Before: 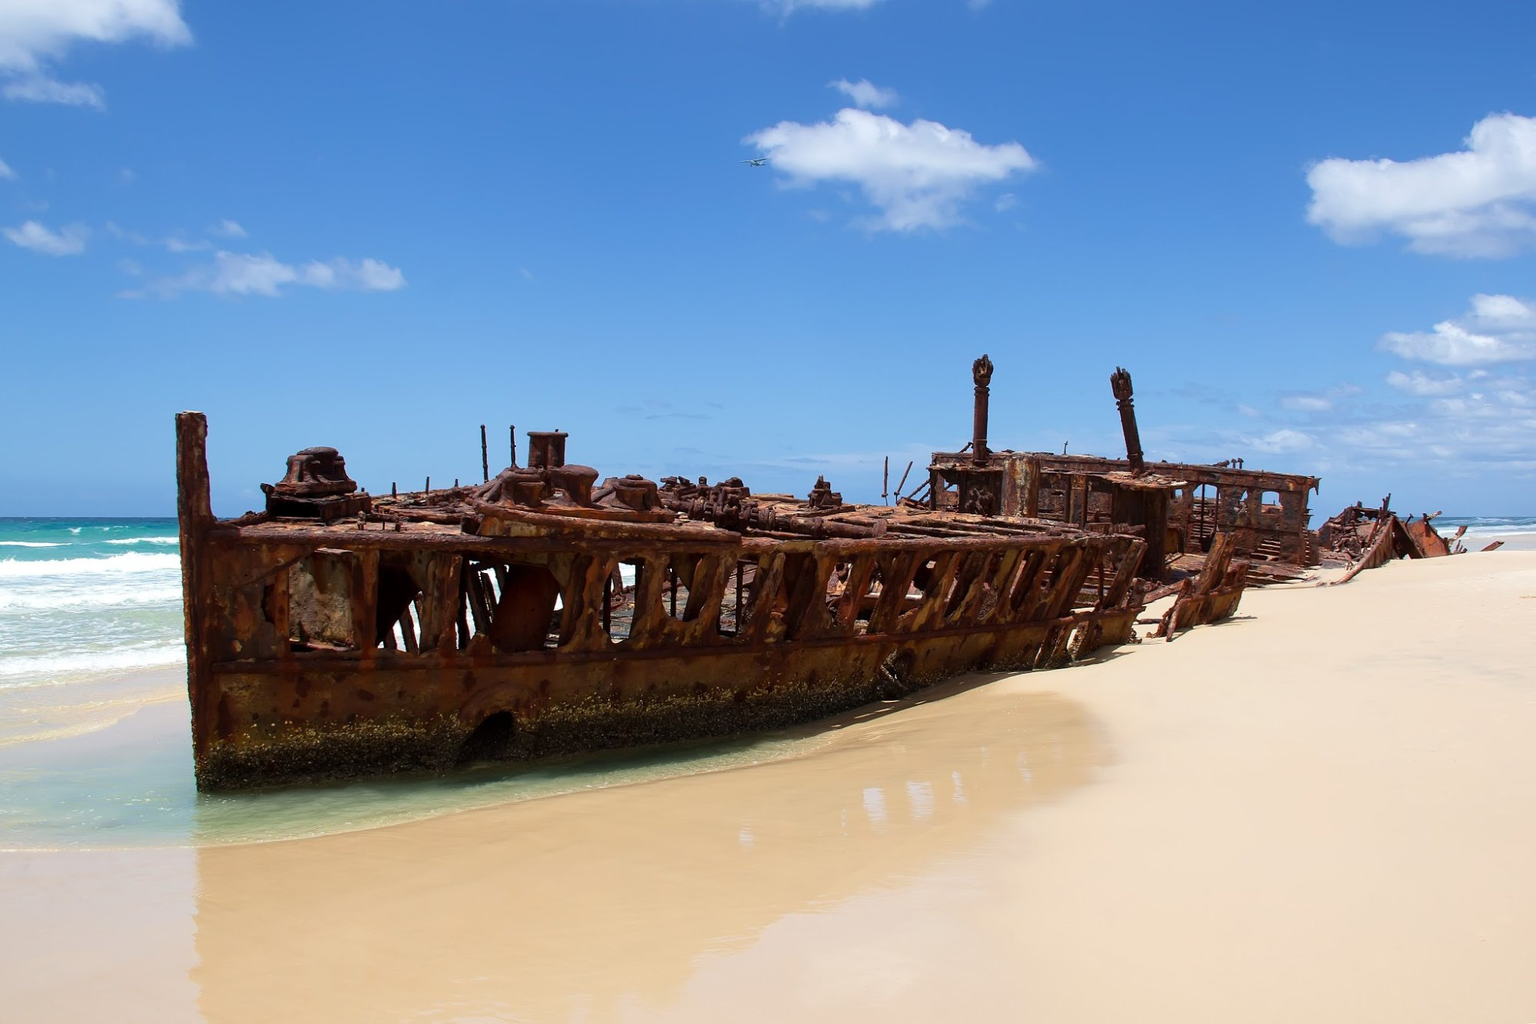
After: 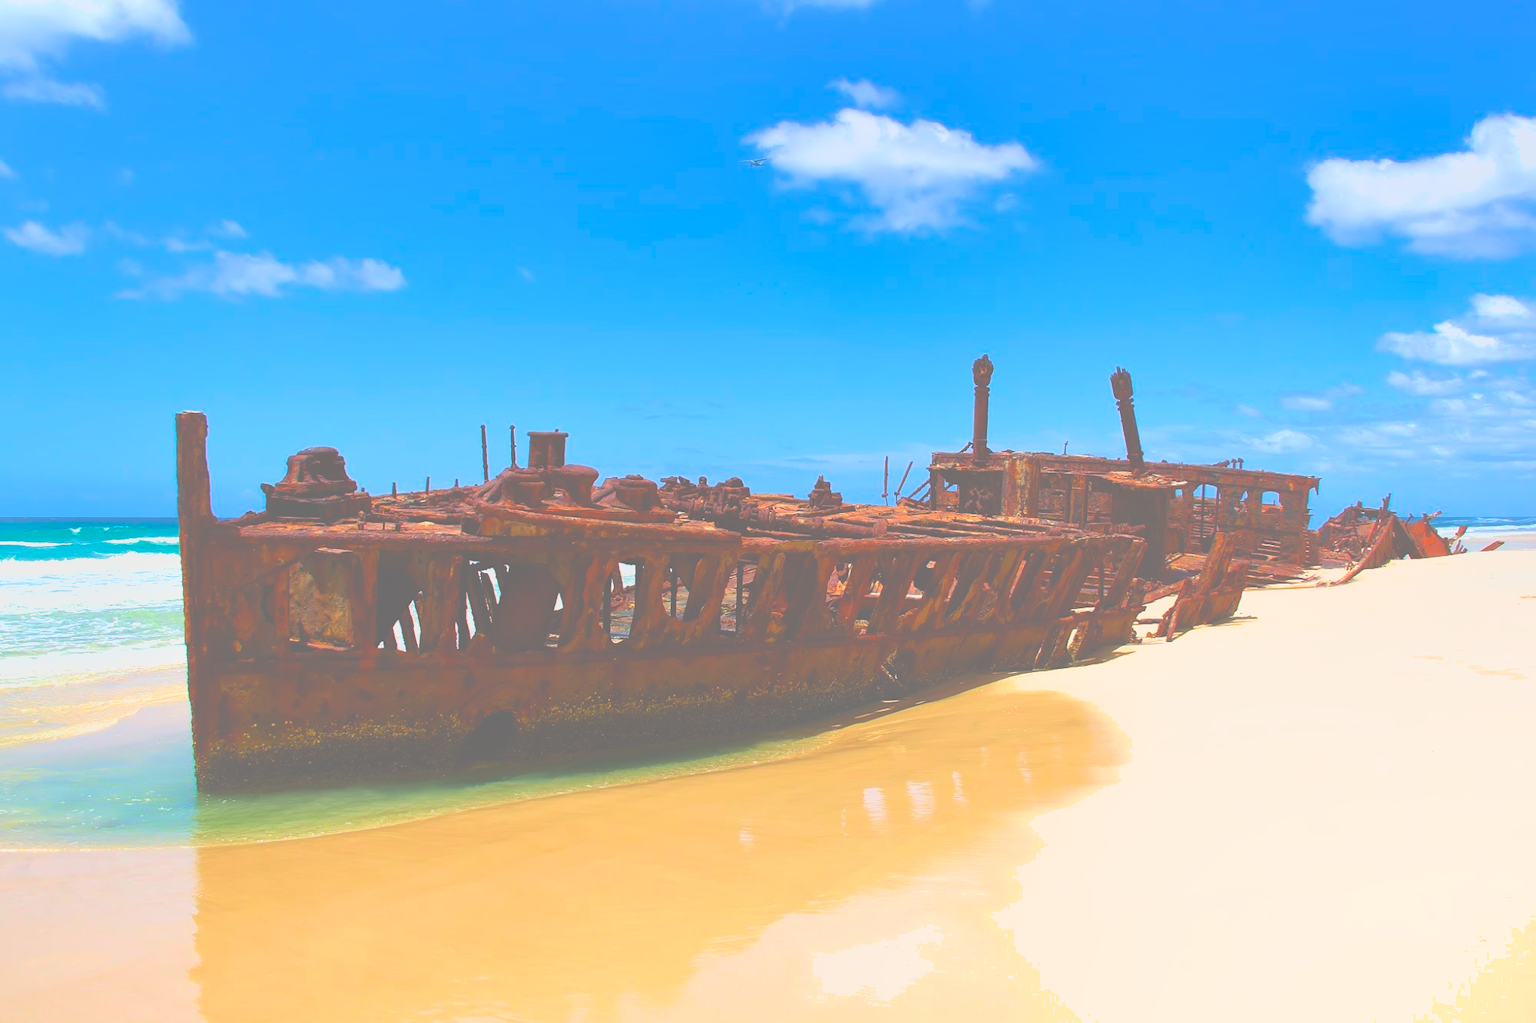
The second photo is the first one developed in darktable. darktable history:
shadows and highlights: on, module defaults
contrast brightness saturation: saturation 0.52
exposure: black level correction -0.071, exposure 0.503 EV, compensate highlight preservation false
local contrast: detail 69%
velvia: on, module defaults
